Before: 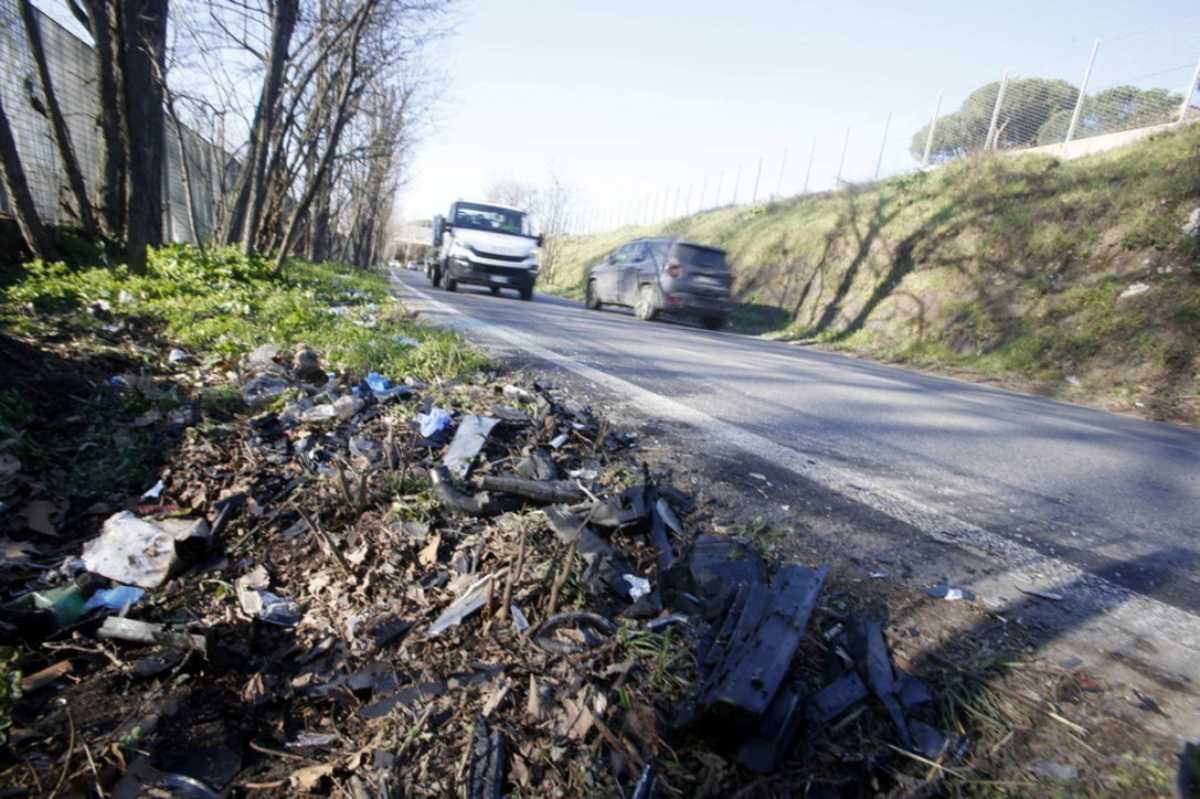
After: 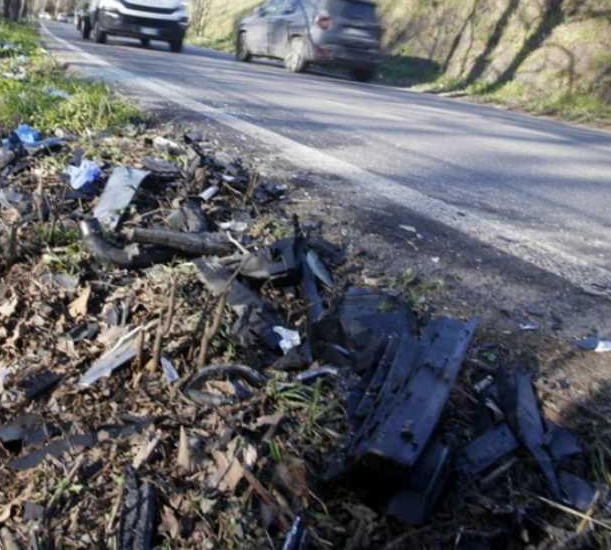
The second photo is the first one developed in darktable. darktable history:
crop and rotate: left 29.237%, top 31.152%, right 19.807%
shadows and highlights: shadows 32.83, highlights -47.7, soften with gaussian
